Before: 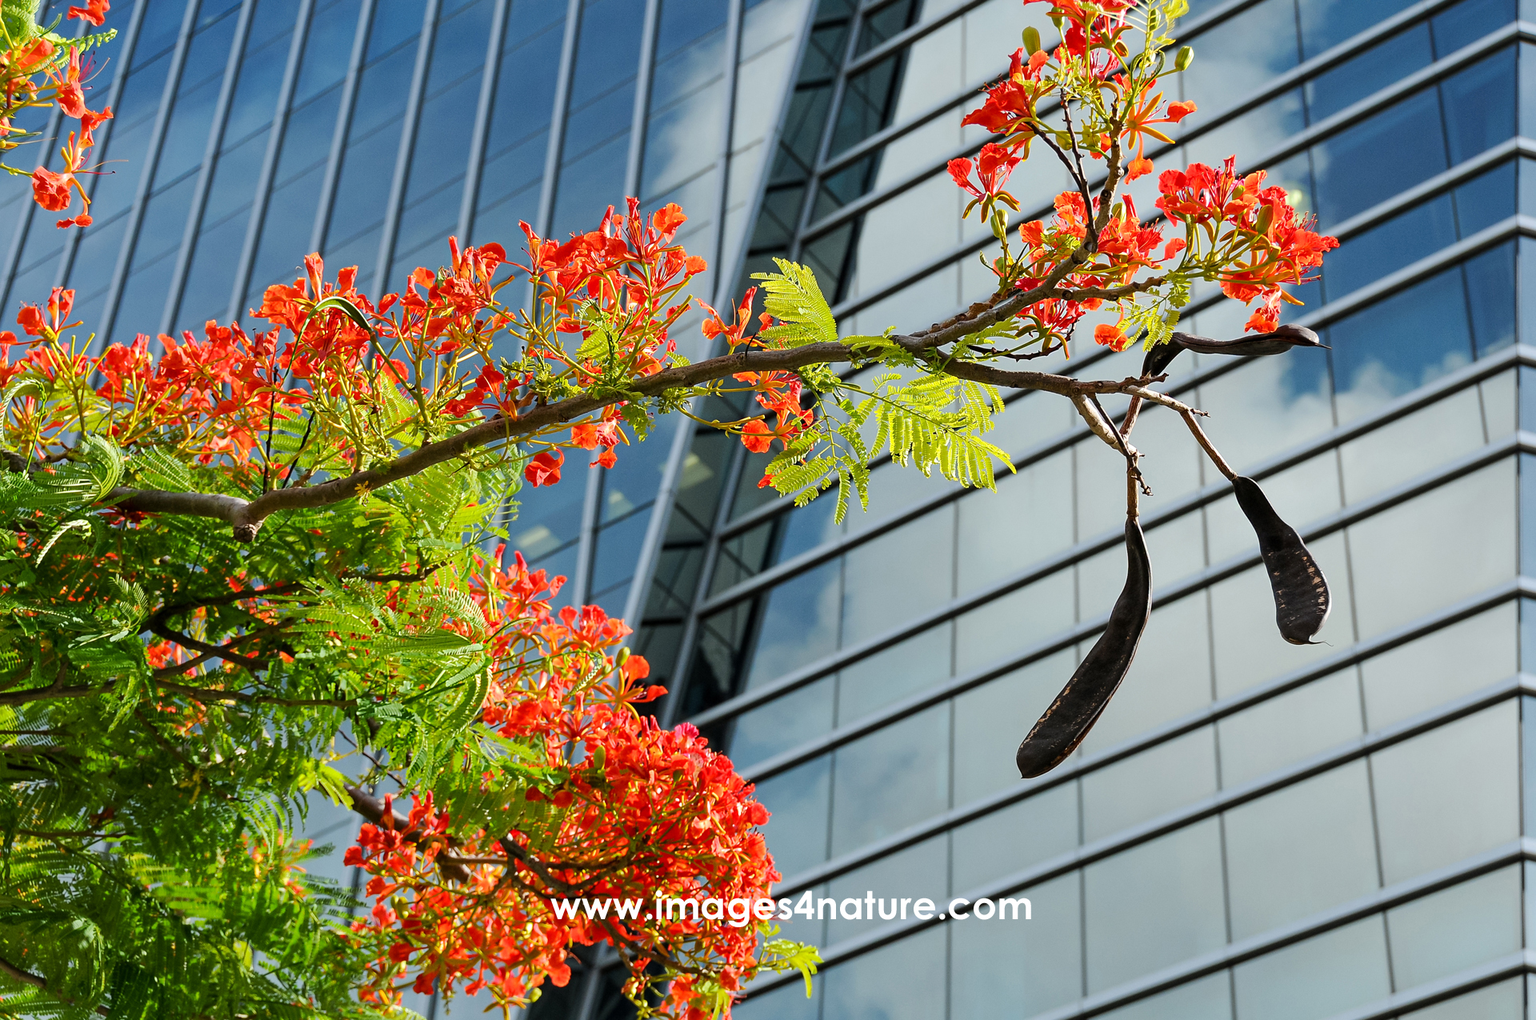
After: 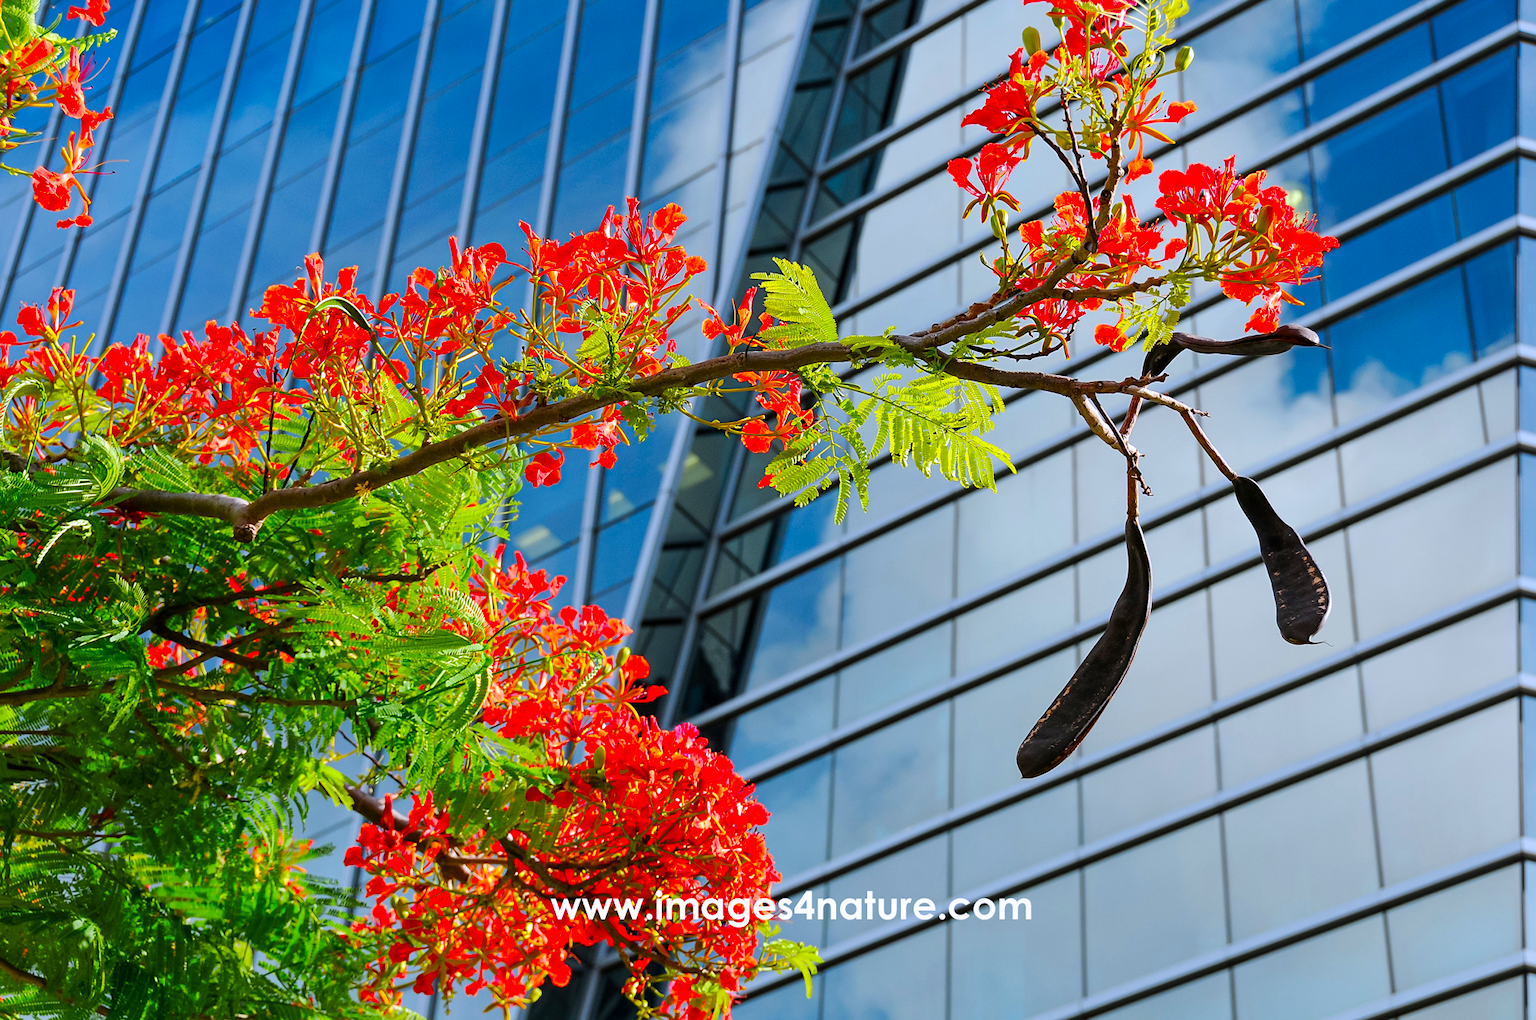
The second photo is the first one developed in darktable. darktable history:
color calibration: illuminant custom, x 0.348, y 0.366, temperature 4940.58 K
contrast brightness saturation: saturation 0.5
white balance: red 0.98, blue 1.034
